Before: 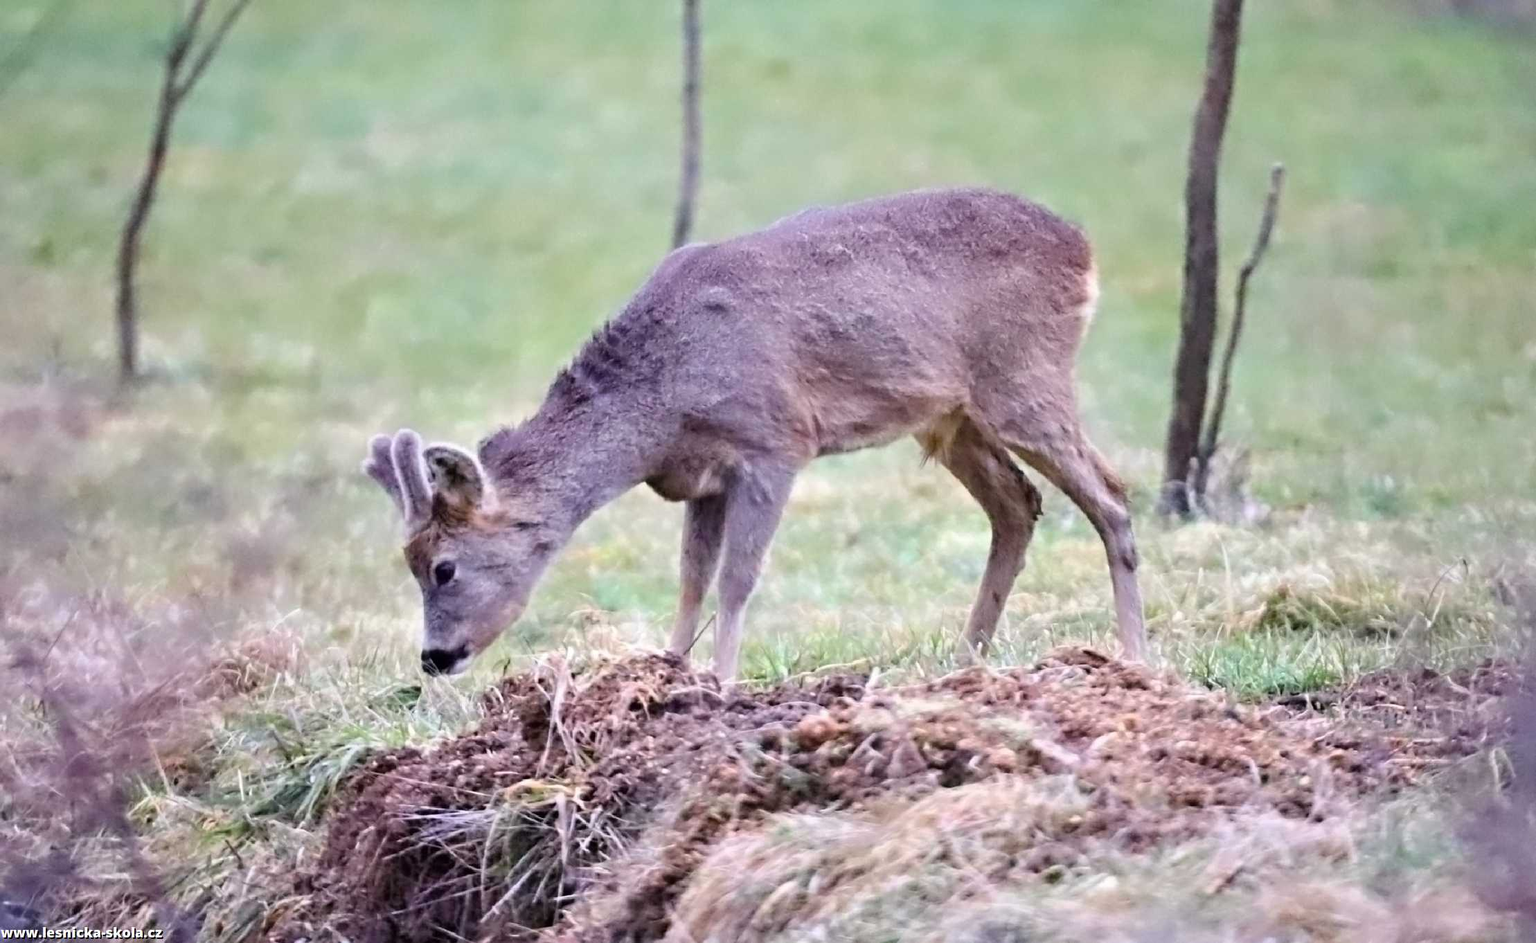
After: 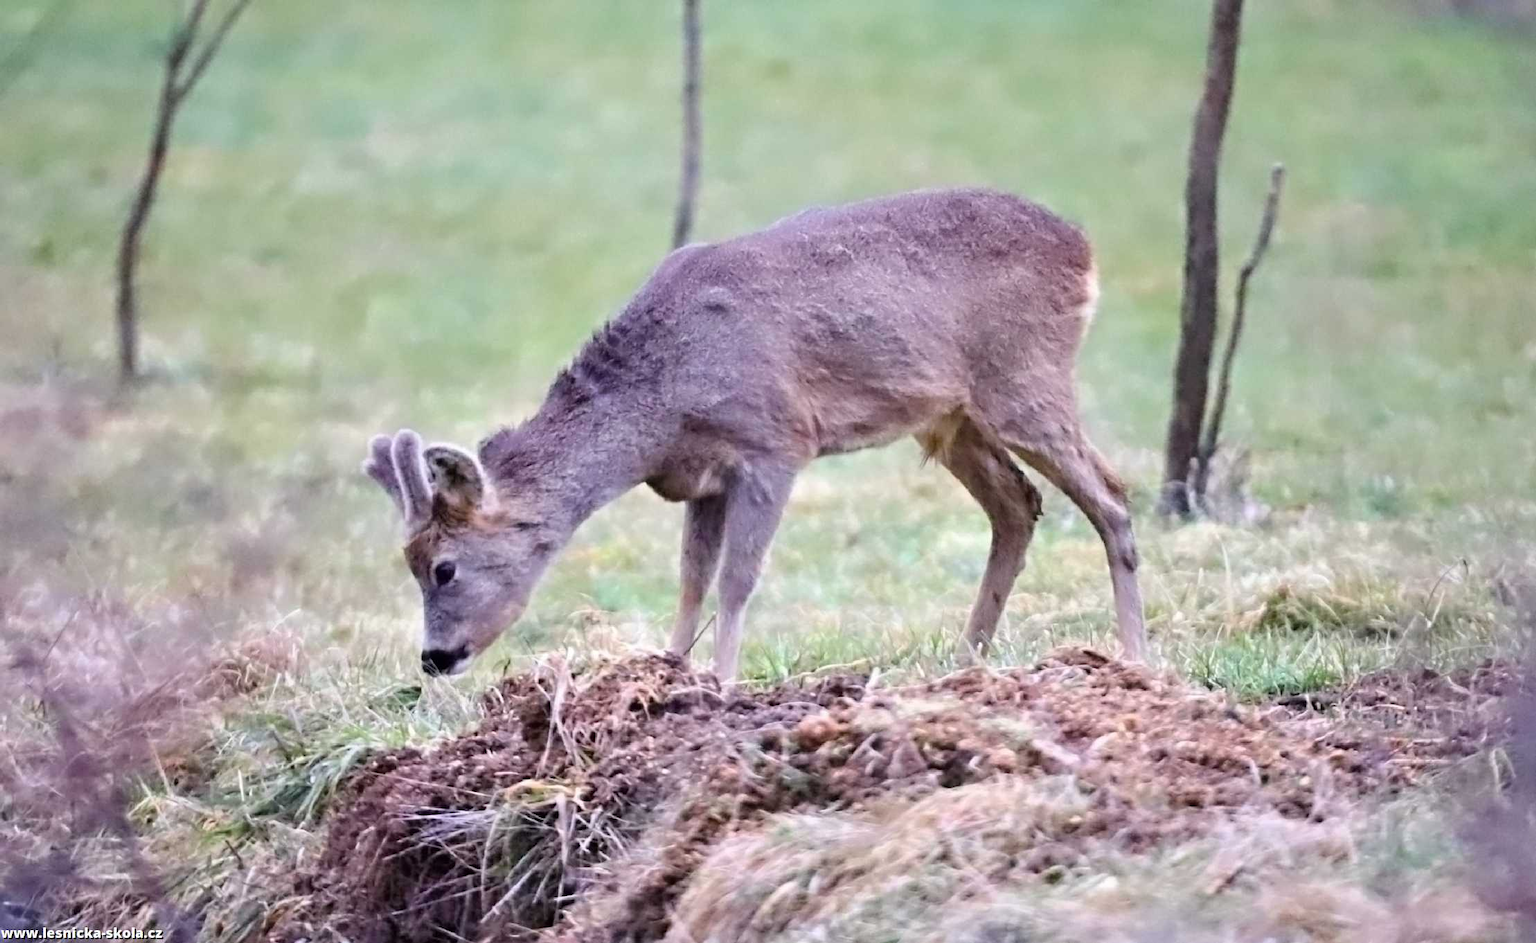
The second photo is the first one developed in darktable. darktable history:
color correction: highlights a* 0.05, highlights b* -0.52
